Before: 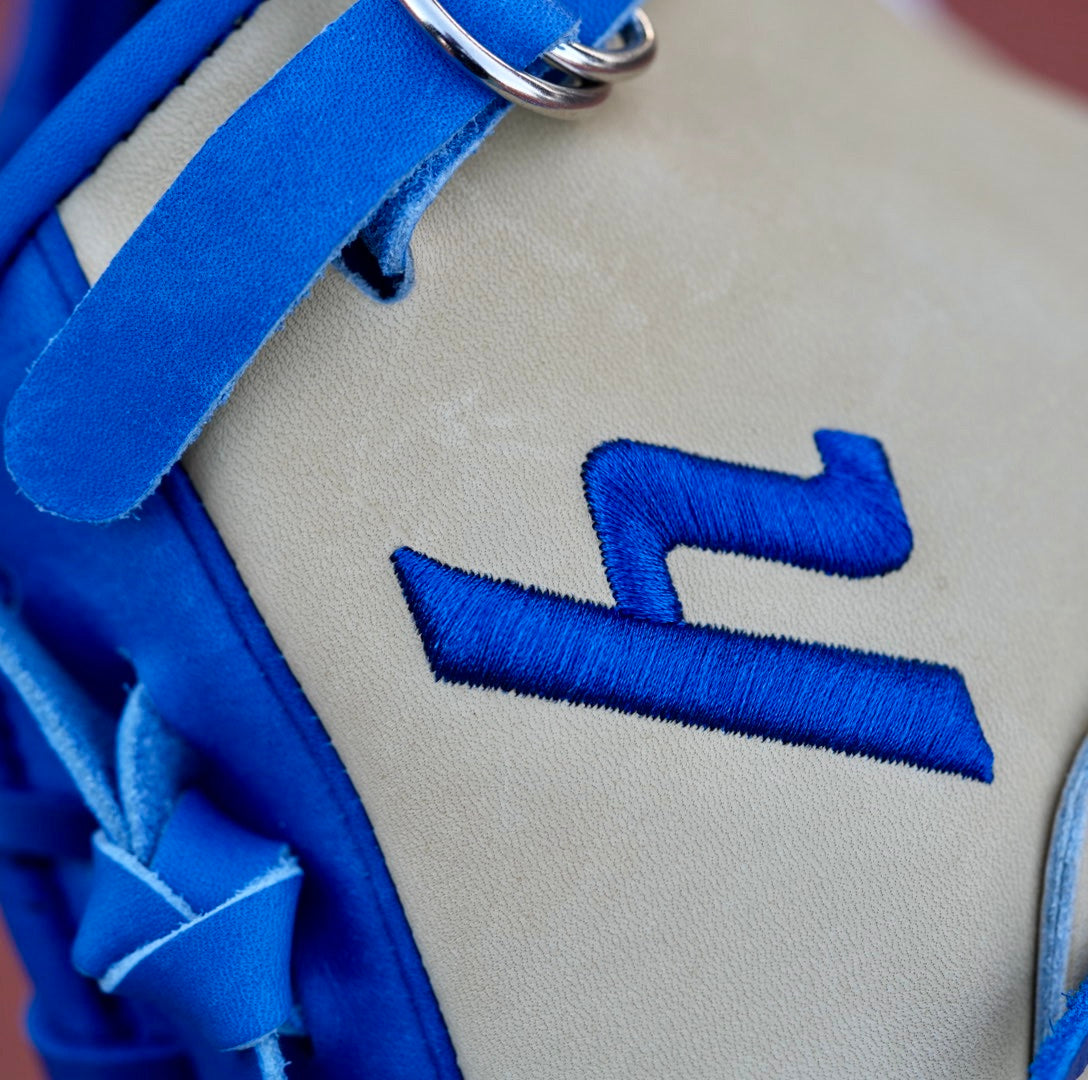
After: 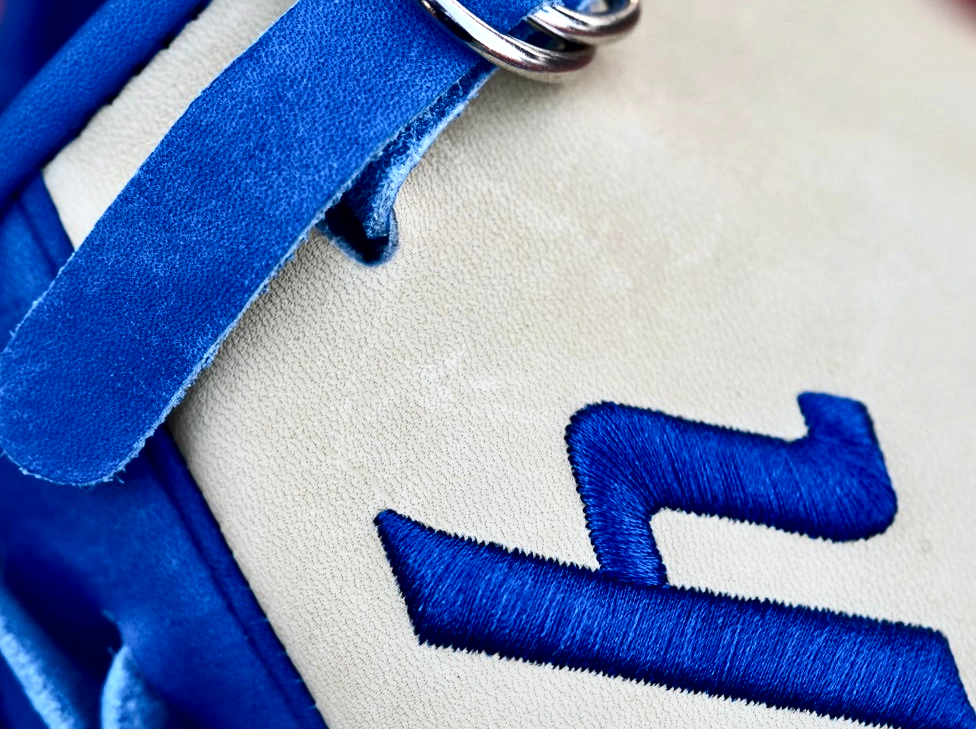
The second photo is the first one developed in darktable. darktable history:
crop: left 1.509%, top 3.452%, right 7.696%, bottom 28.452%
contrast brightness saturation: contrast 0.39, brightness 0.1
local contrast: mode bilateral grid, contrast 25, coarseness 60, detail 151%, midtone range 0.2
